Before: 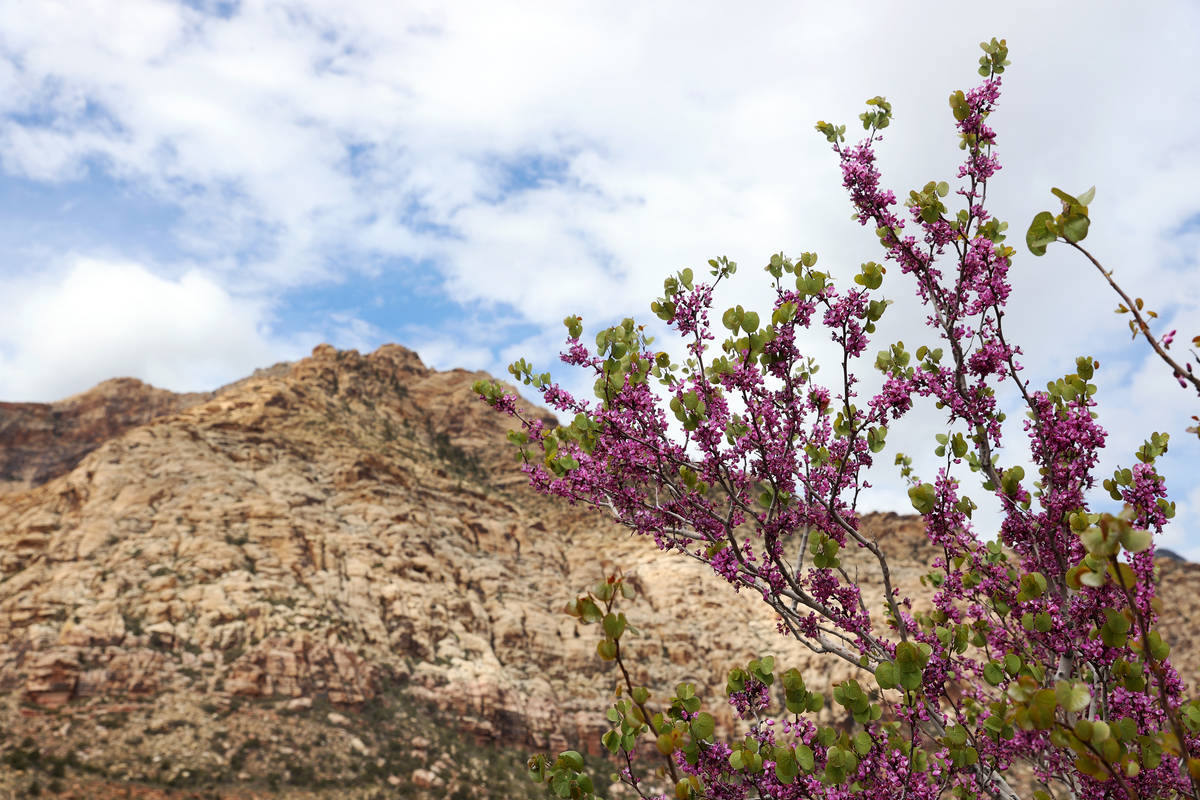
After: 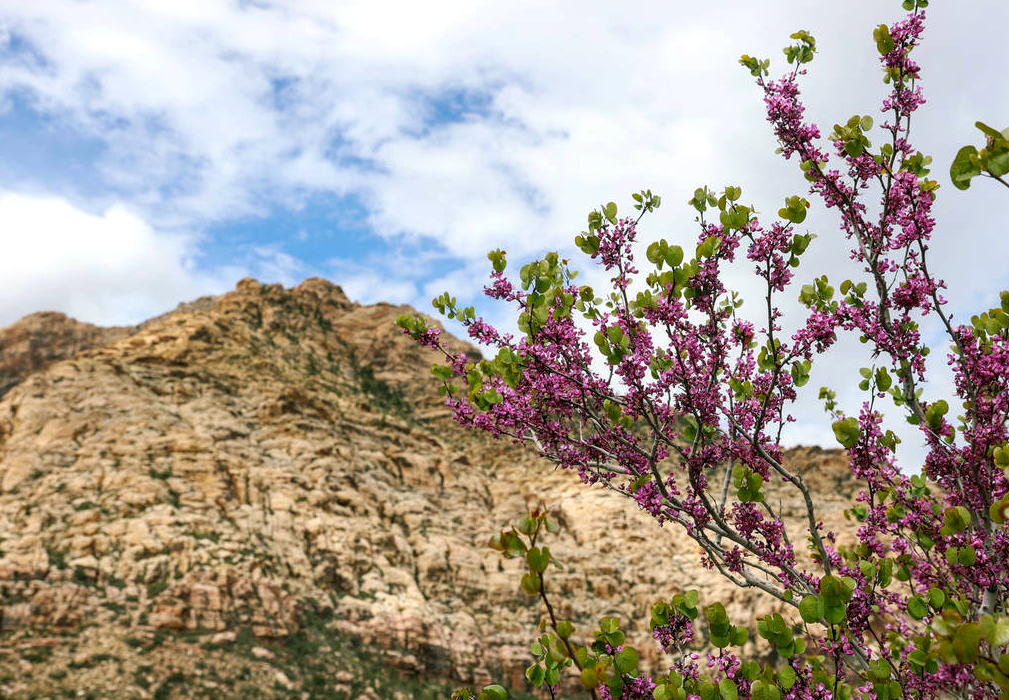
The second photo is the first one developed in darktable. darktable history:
color balance rgb: shadows lift › chroma 11.479%, shadows lift › hue 131.57°, linear chroma grading › global chroma 8.792%, perceptual saturation grading › global saturation 0.035%, global vibrance 20%
local contrast: on, module defaults
crop: left 6.362%, top 8.262%, right 9.529%, bottom 4.122%
